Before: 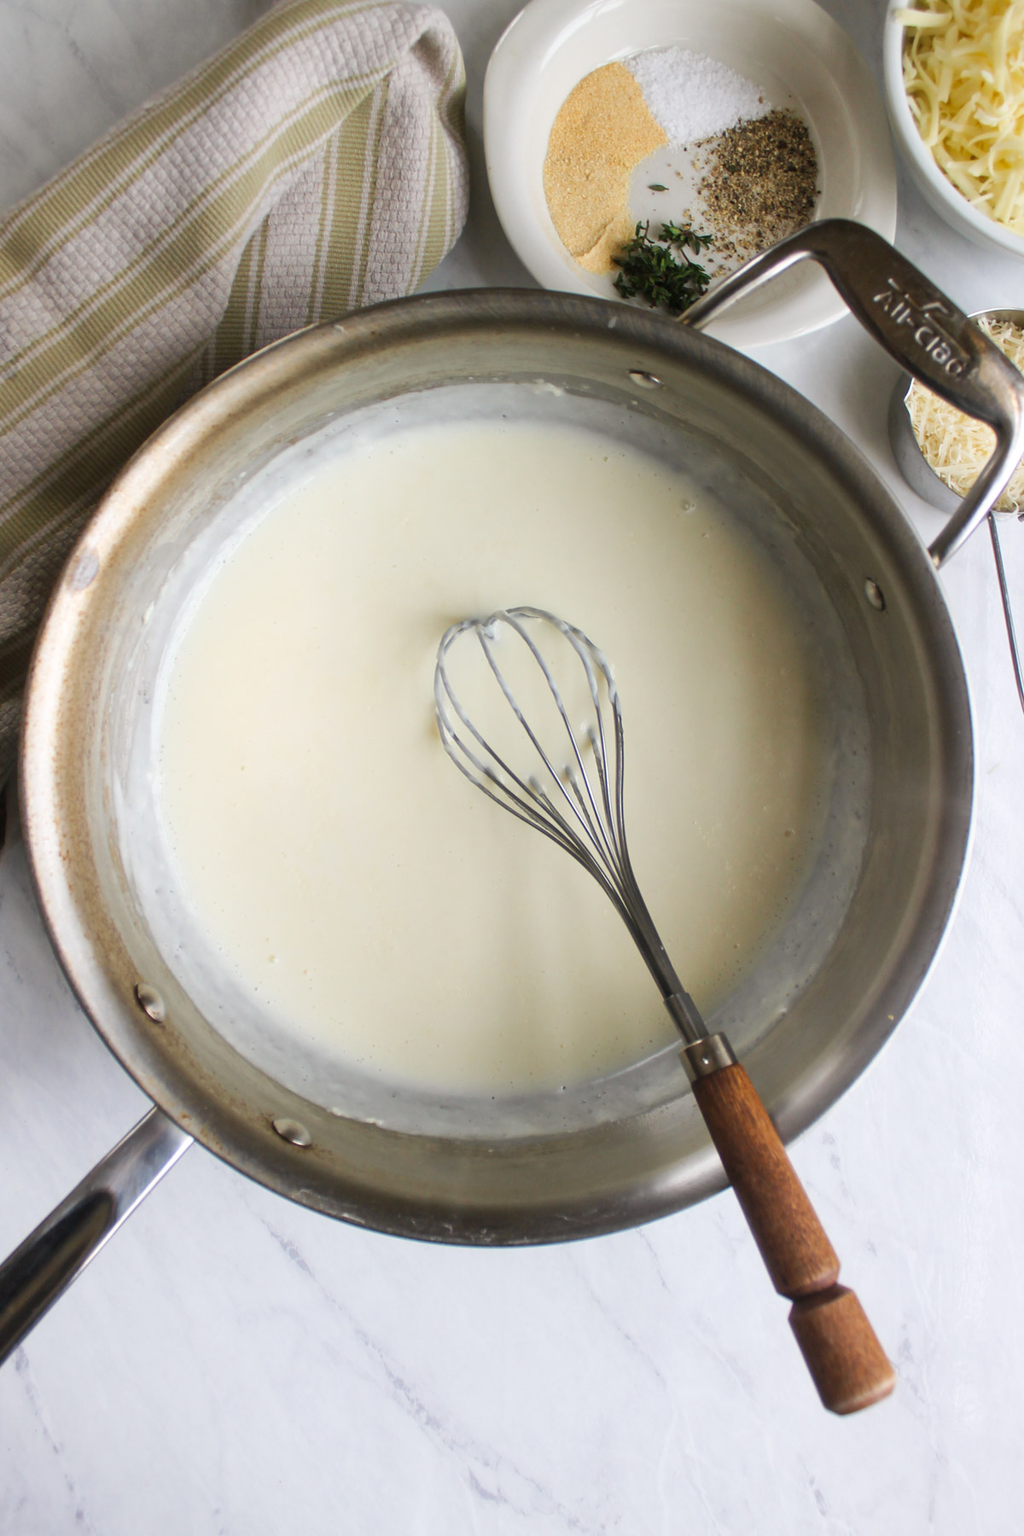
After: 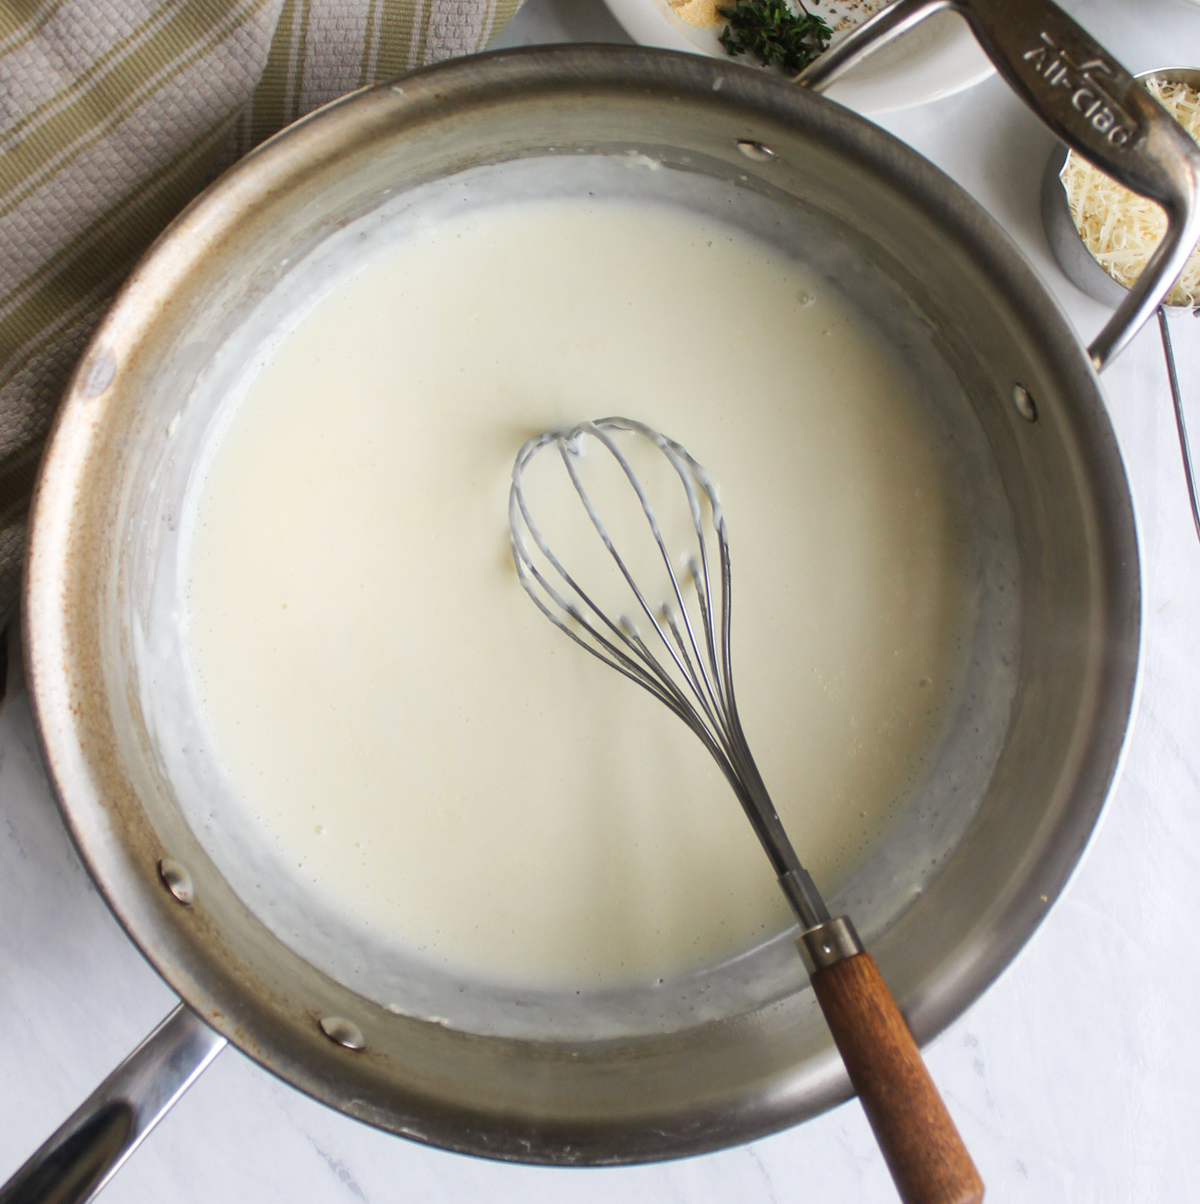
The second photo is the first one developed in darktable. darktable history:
crop: top 16.359%, bottom 16.726%
